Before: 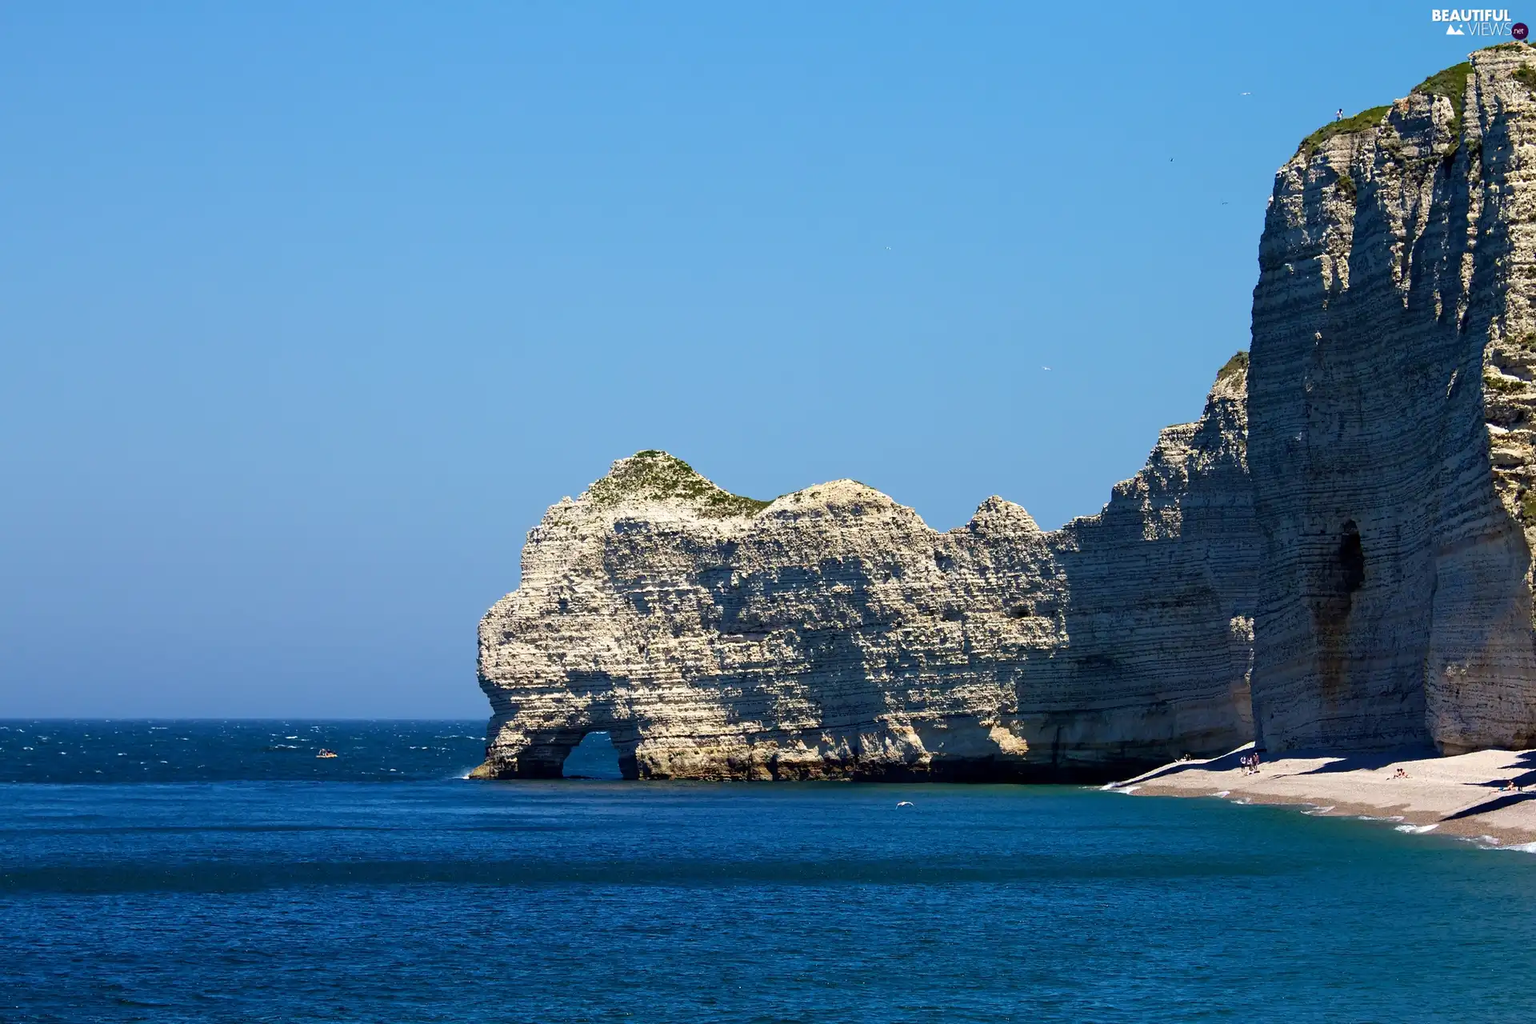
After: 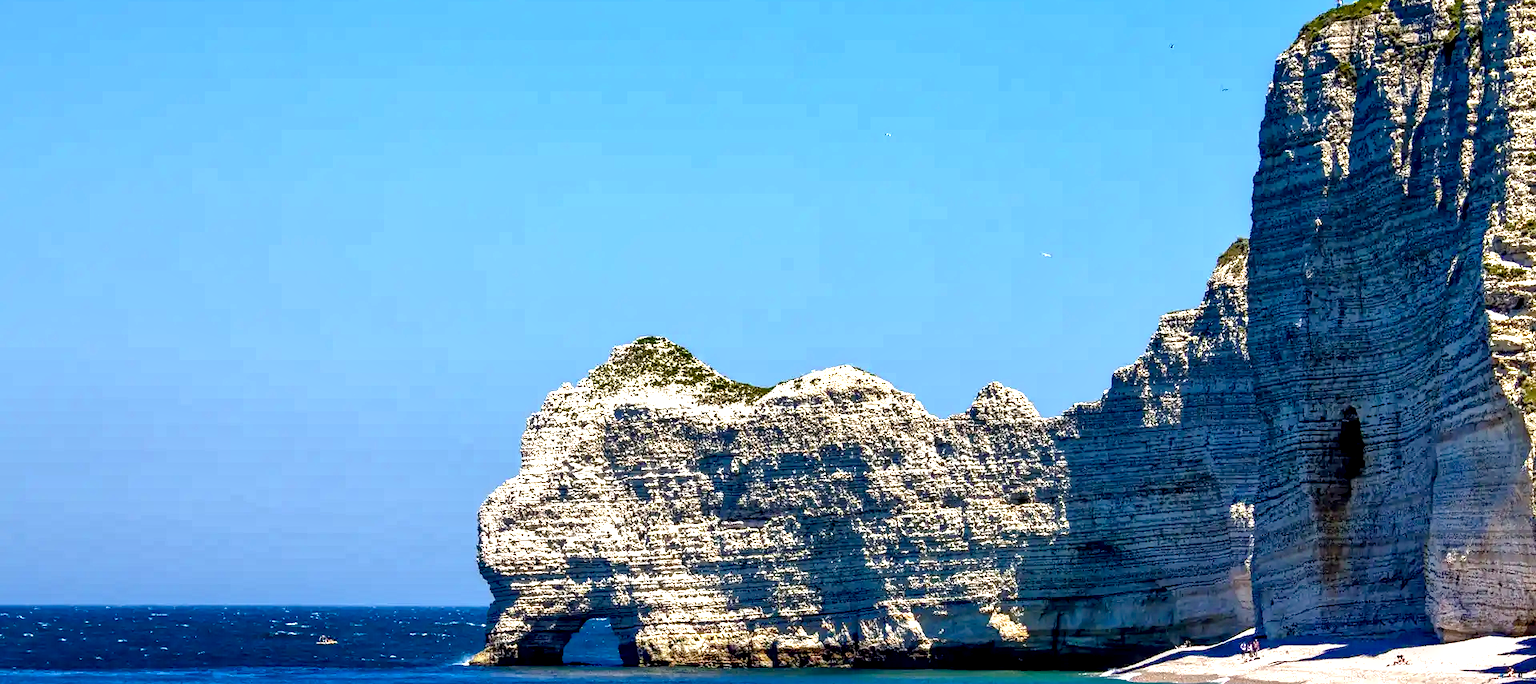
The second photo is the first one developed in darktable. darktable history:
contrast brightness saturation: contrast 0.111, saturation -0.175
crop: top 11.151%, bottom 21.963%
color balance rgb: highlights gain › chroma 0.264%, highlights gain › hue 332.78°, linear chroma grading › global chroma 9.88%, perceptual saturation grading › global saturation 20%, perceptual saturation grading › highlights -24.886%, perceptual saturation grading › shadows 50.092%, global vibrance 20%
local contrast: highlights 19%, detail 186%
exposure: black level correction -0.002, exposure 0.707 EV, compensate highlight preservation false
shadows and highlights: on, module defaults
